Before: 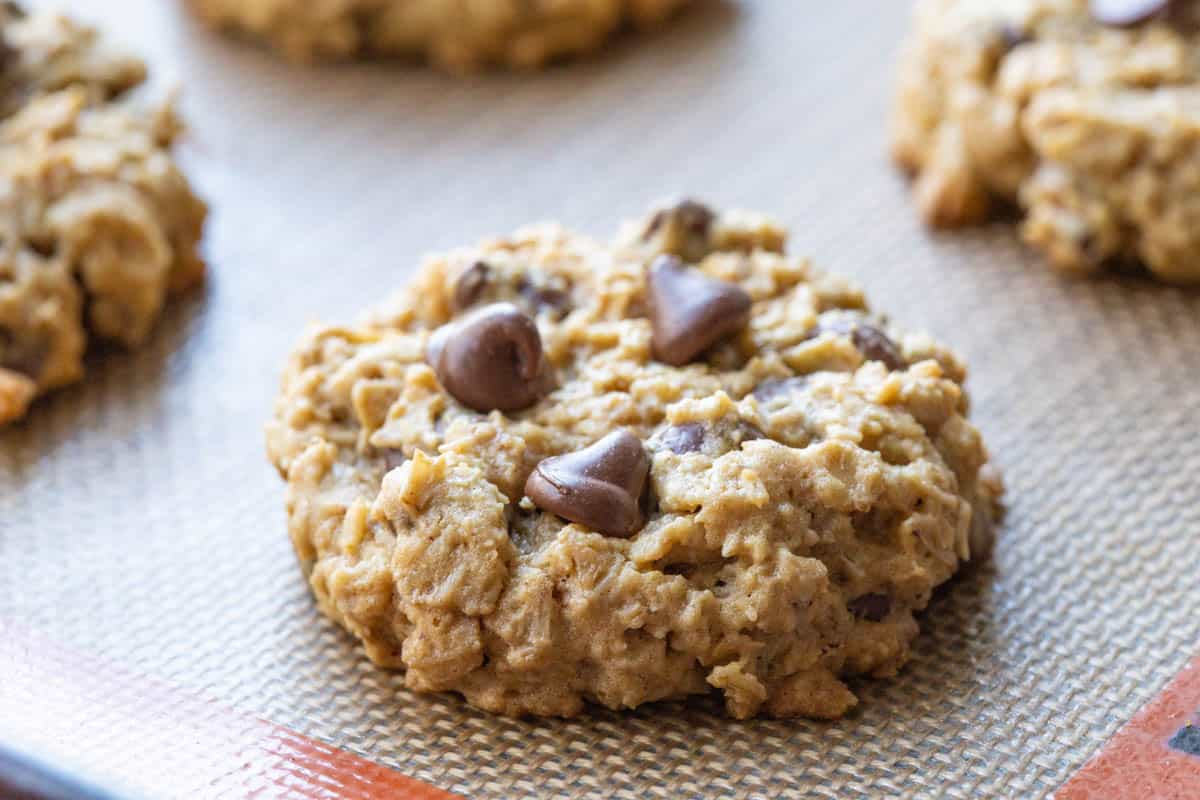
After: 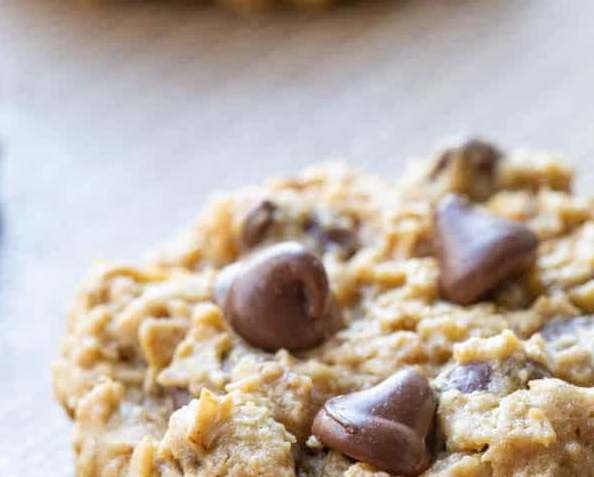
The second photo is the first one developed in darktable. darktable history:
crop: left 17.779%, top 7.671%, right 32.677%, bottom 32.677%
